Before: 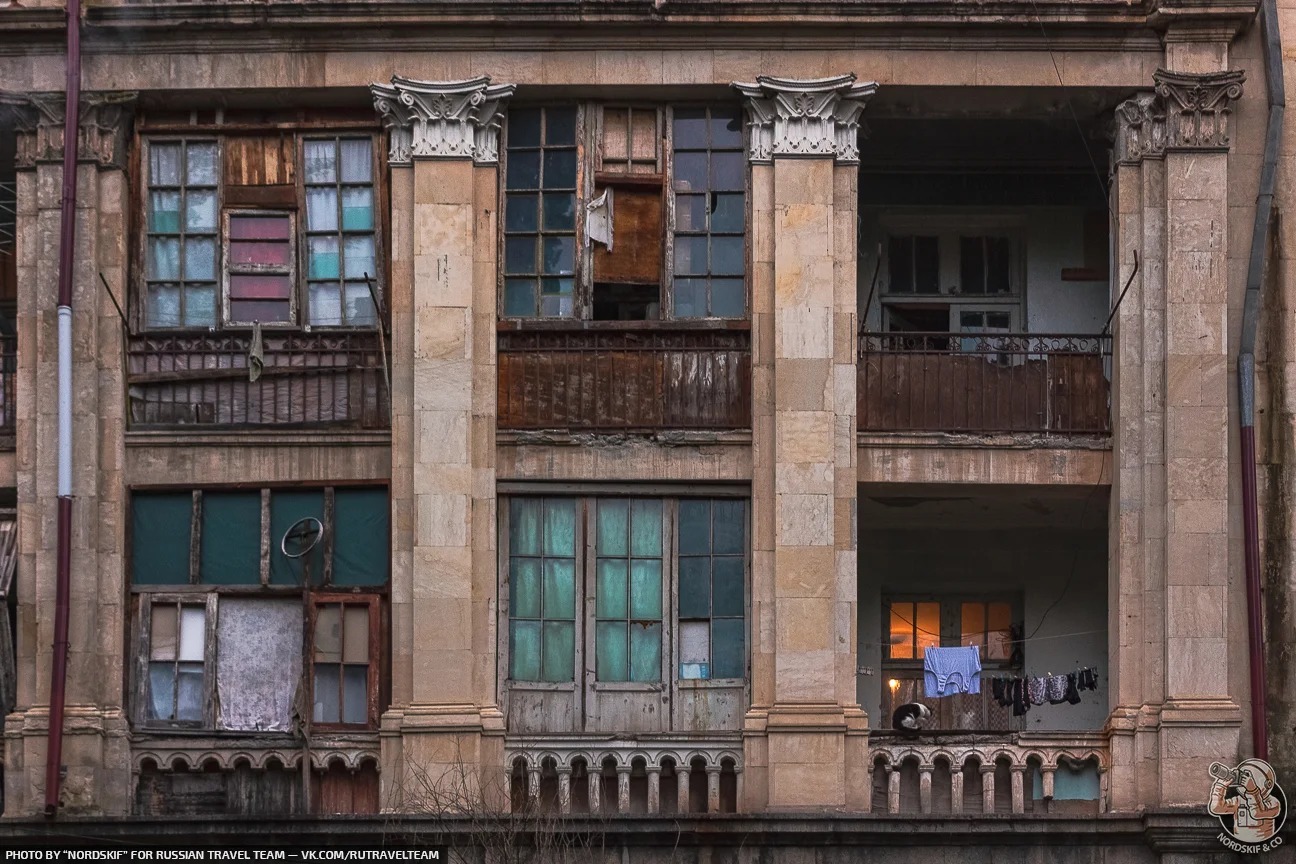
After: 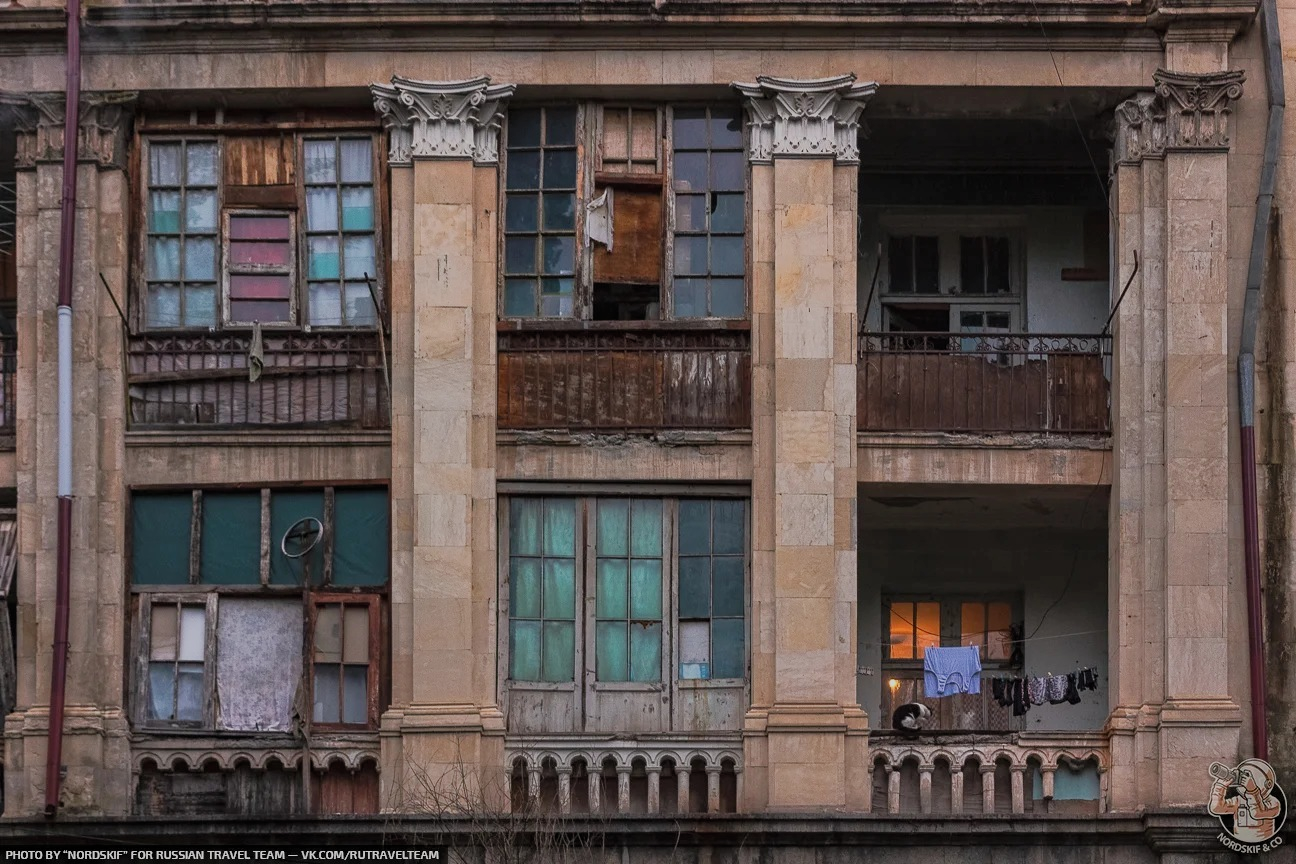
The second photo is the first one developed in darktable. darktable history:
filmic rgb: middle gray luminance 18.42%, black relative exposure -10.5 EV, white relative exposure 3.41 EV, target black luminance 0%, hardness 6.01, latitude 98.81%, contrast 0.847, shadows ↔ highlights balance 0.772%, add noise in highlights 0.001, color science v3 (2019), use custom middle-gray values true, contrast in highlights soft
